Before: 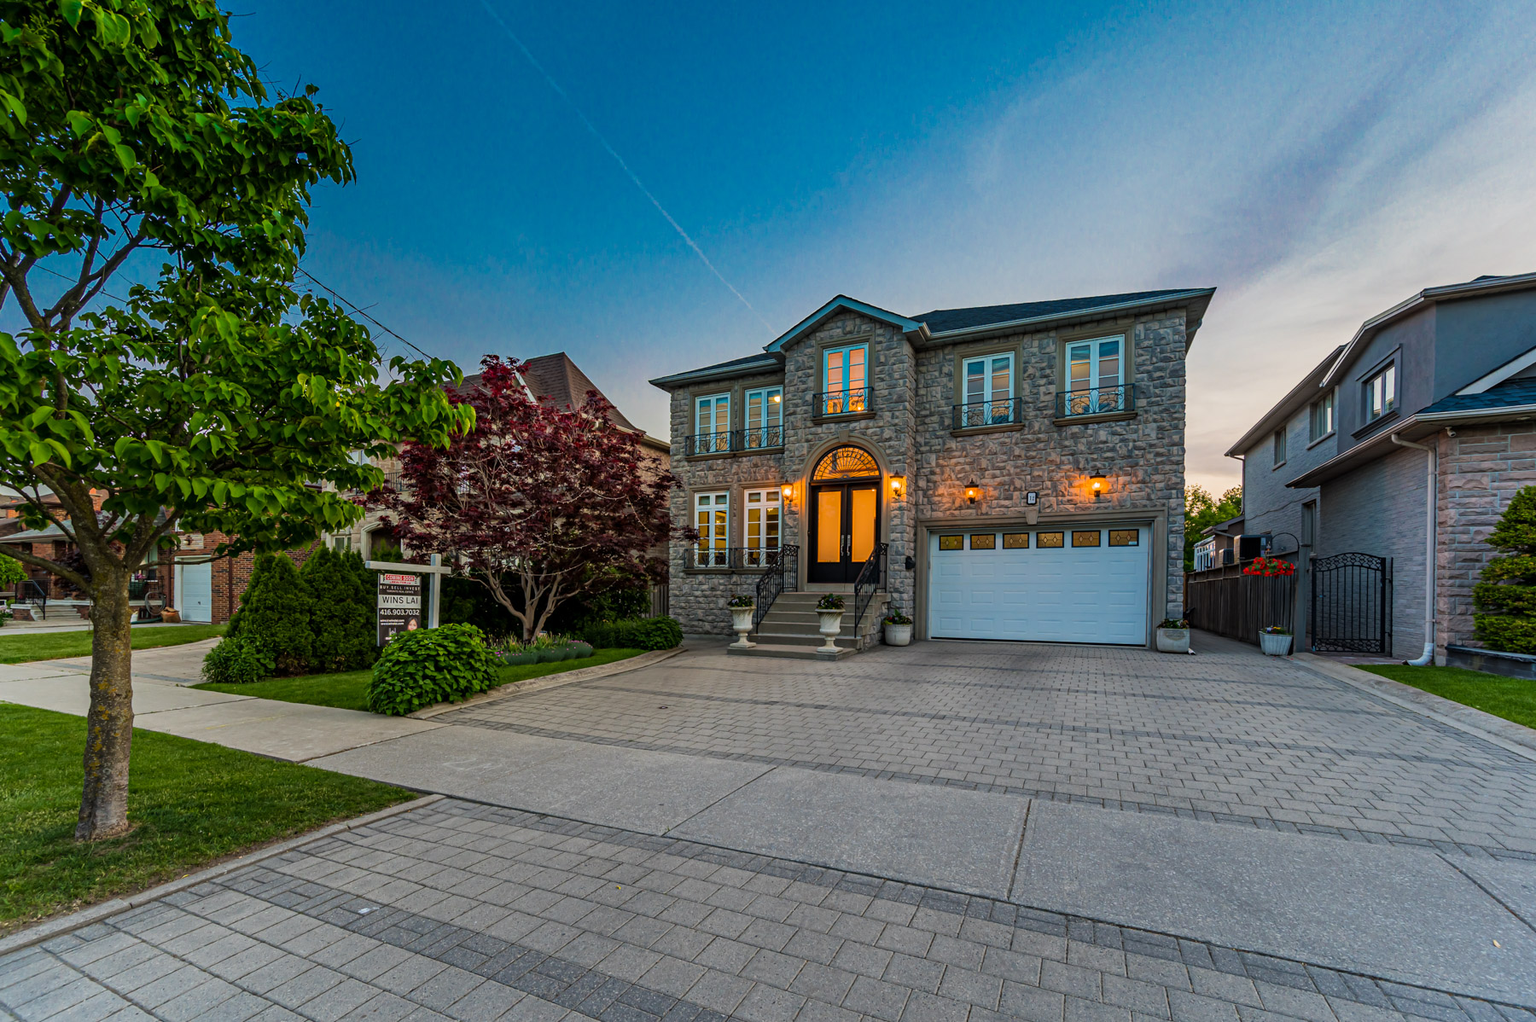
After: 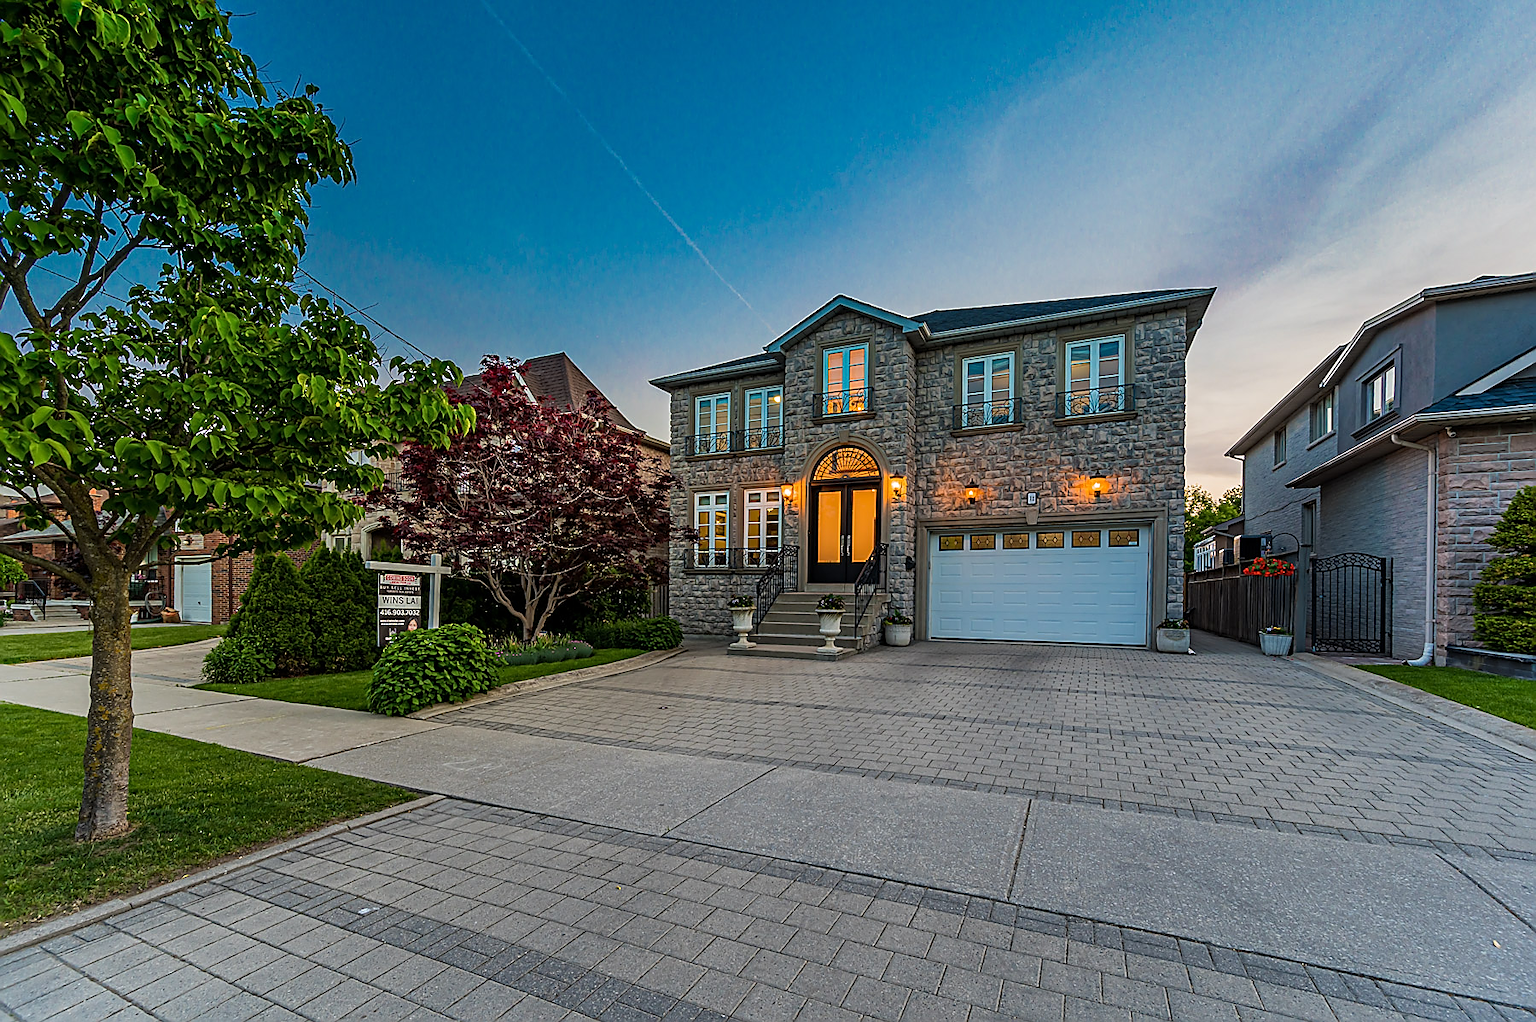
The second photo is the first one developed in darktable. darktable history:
sharpen: radius 1.374, amount 1.256, threshold 0.664
